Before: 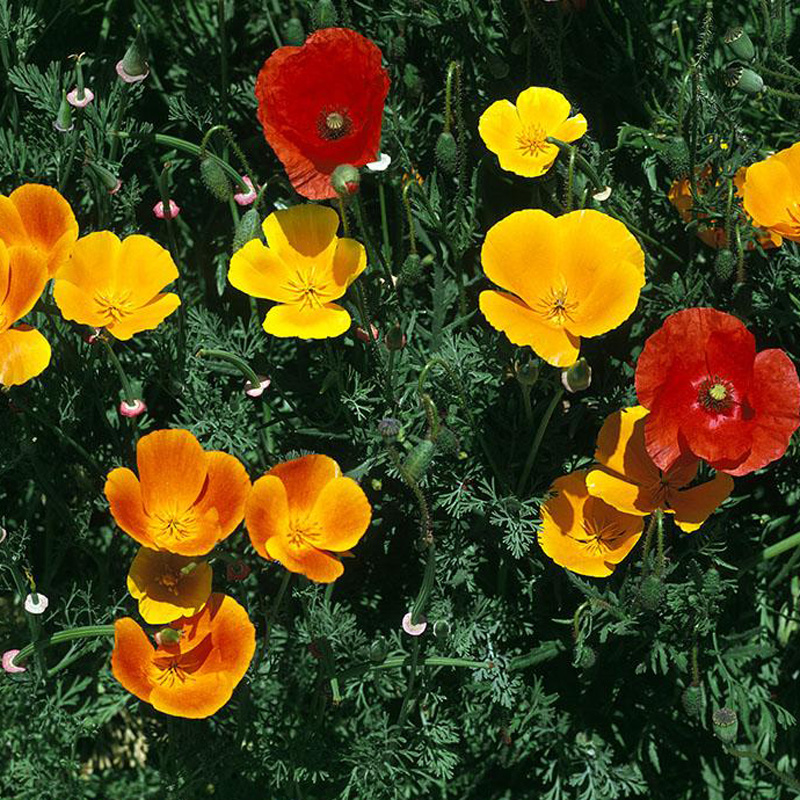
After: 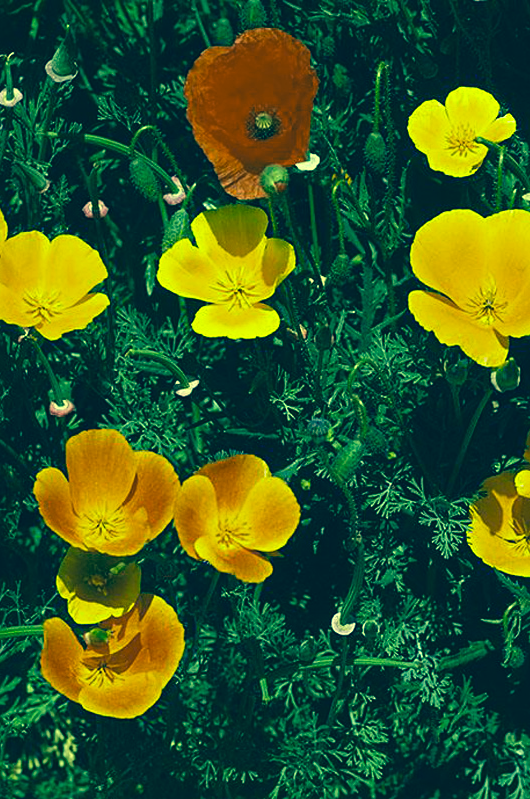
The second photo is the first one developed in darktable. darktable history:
crop and rotate: left 8.916%, right 24.735%
color correction: highlights a* -15.56, highlights b* 39.7, shadows a* -39.94, shadows b* -26.66
sharpen: amount 0.202
